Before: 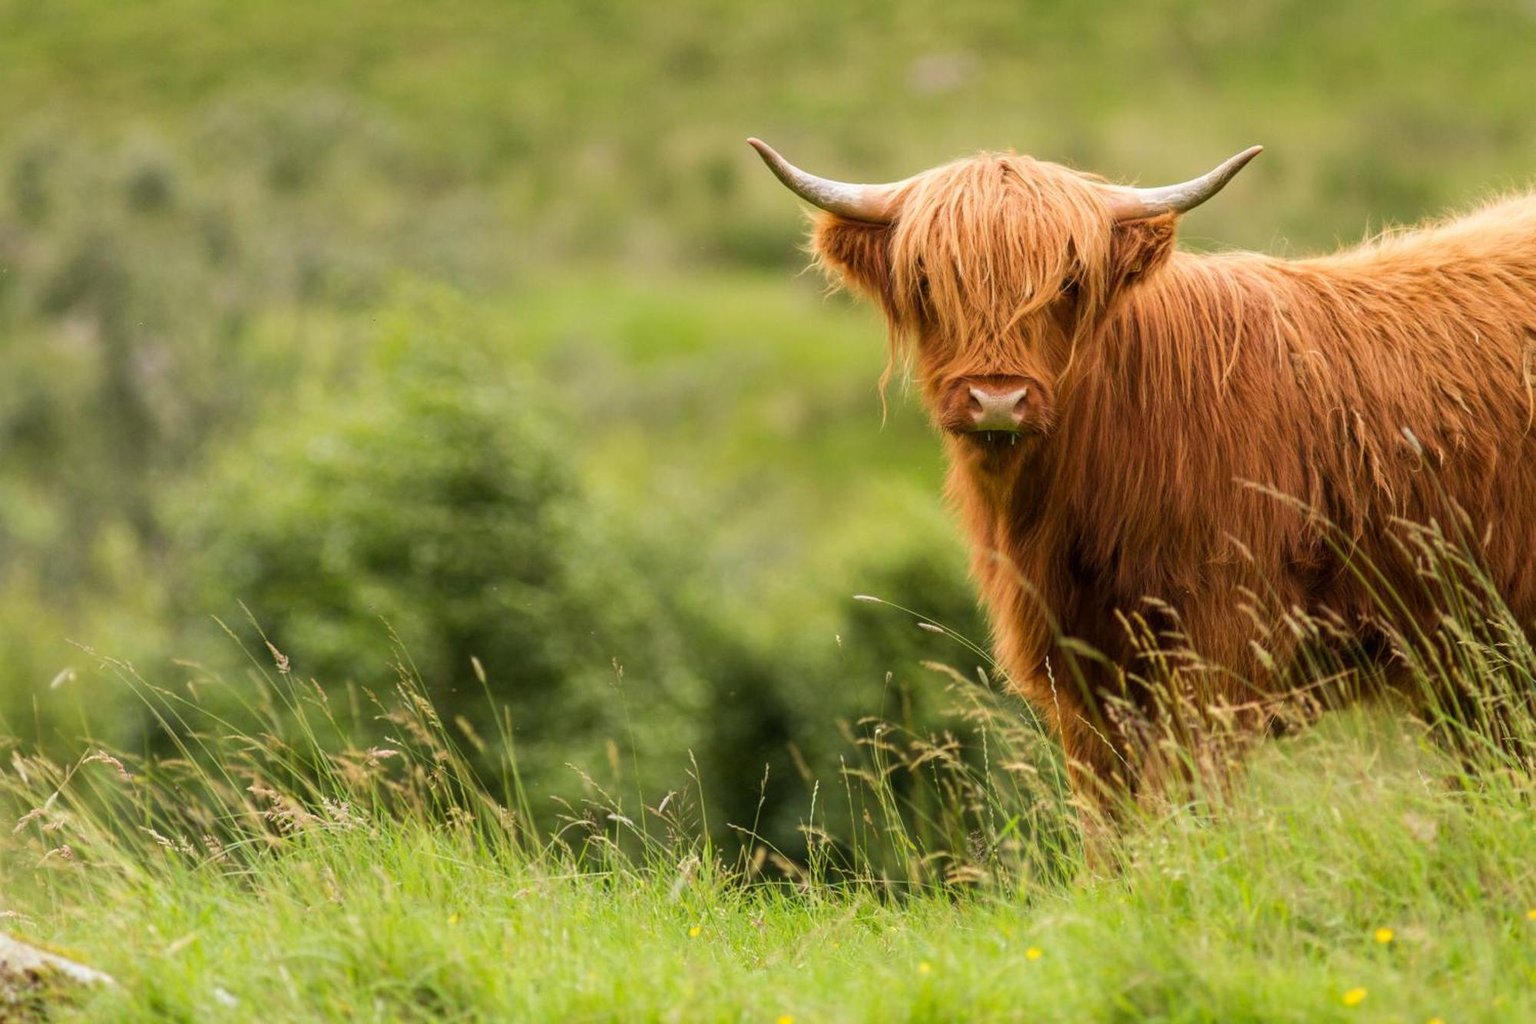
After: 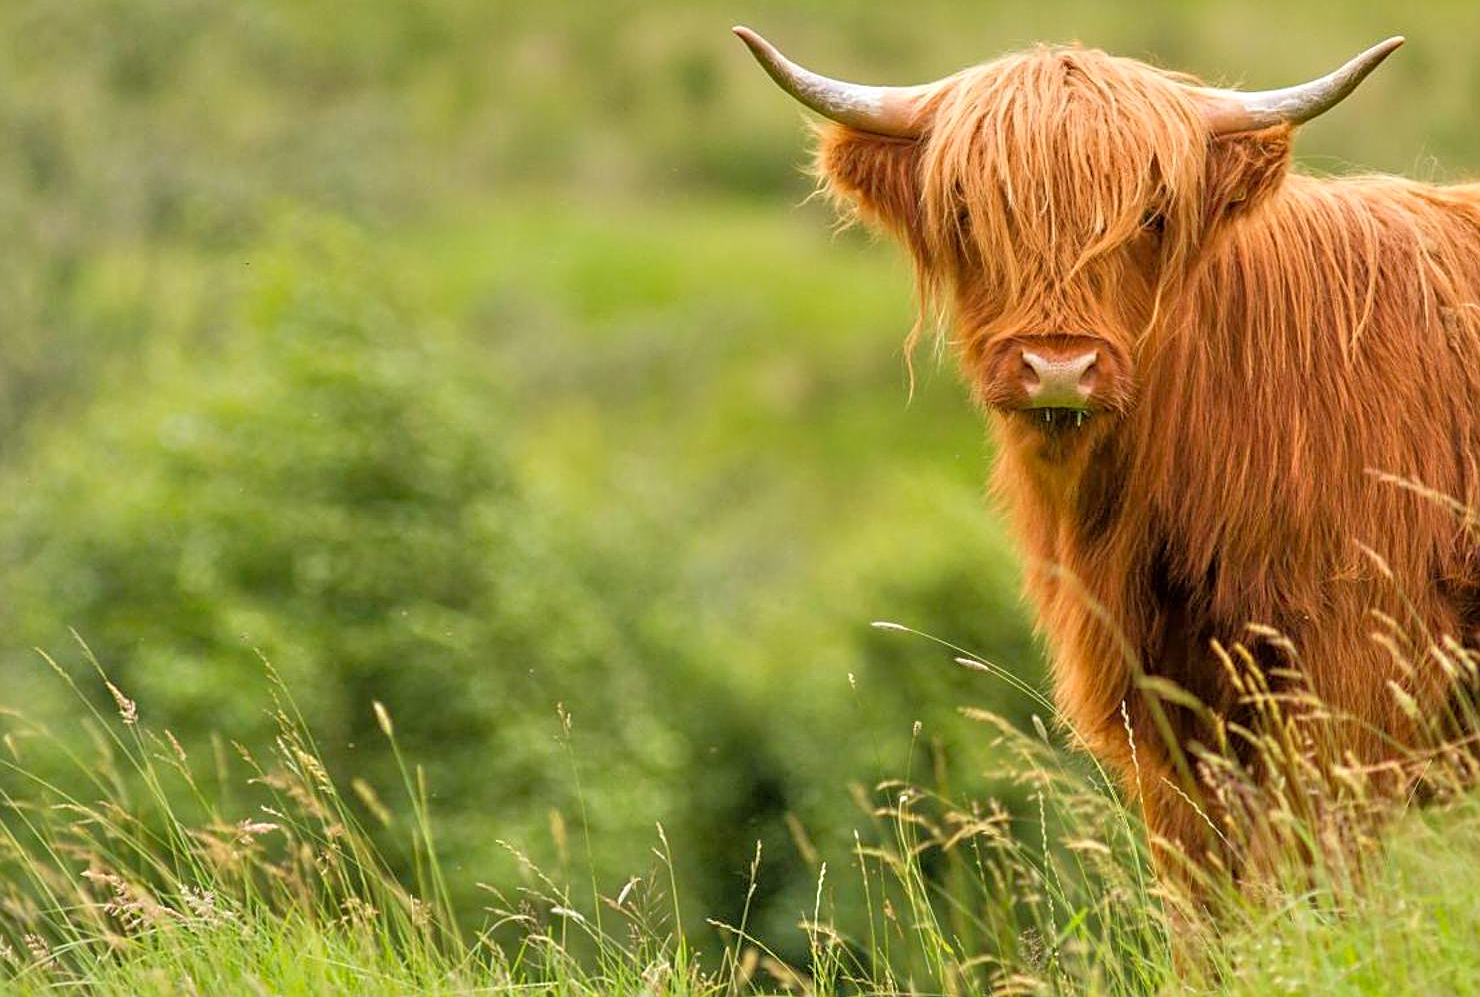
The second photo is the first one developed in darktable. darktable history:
tone equalizer: -7 EV 0.143 EV, -6 EV 0.574 EV, -5 EV 1.13 EV, -4 EV 1.35 EV, -3 EV 1.15 EV, -2 EV 0.6 EV, -1 EV 0.156 EV
crop and rotate: left 12.038%, top 11.482%, right 13.922%, bottom 13.652%
sharpen: on, module defaults
haze removal: compatibility mode true, adaptive false
